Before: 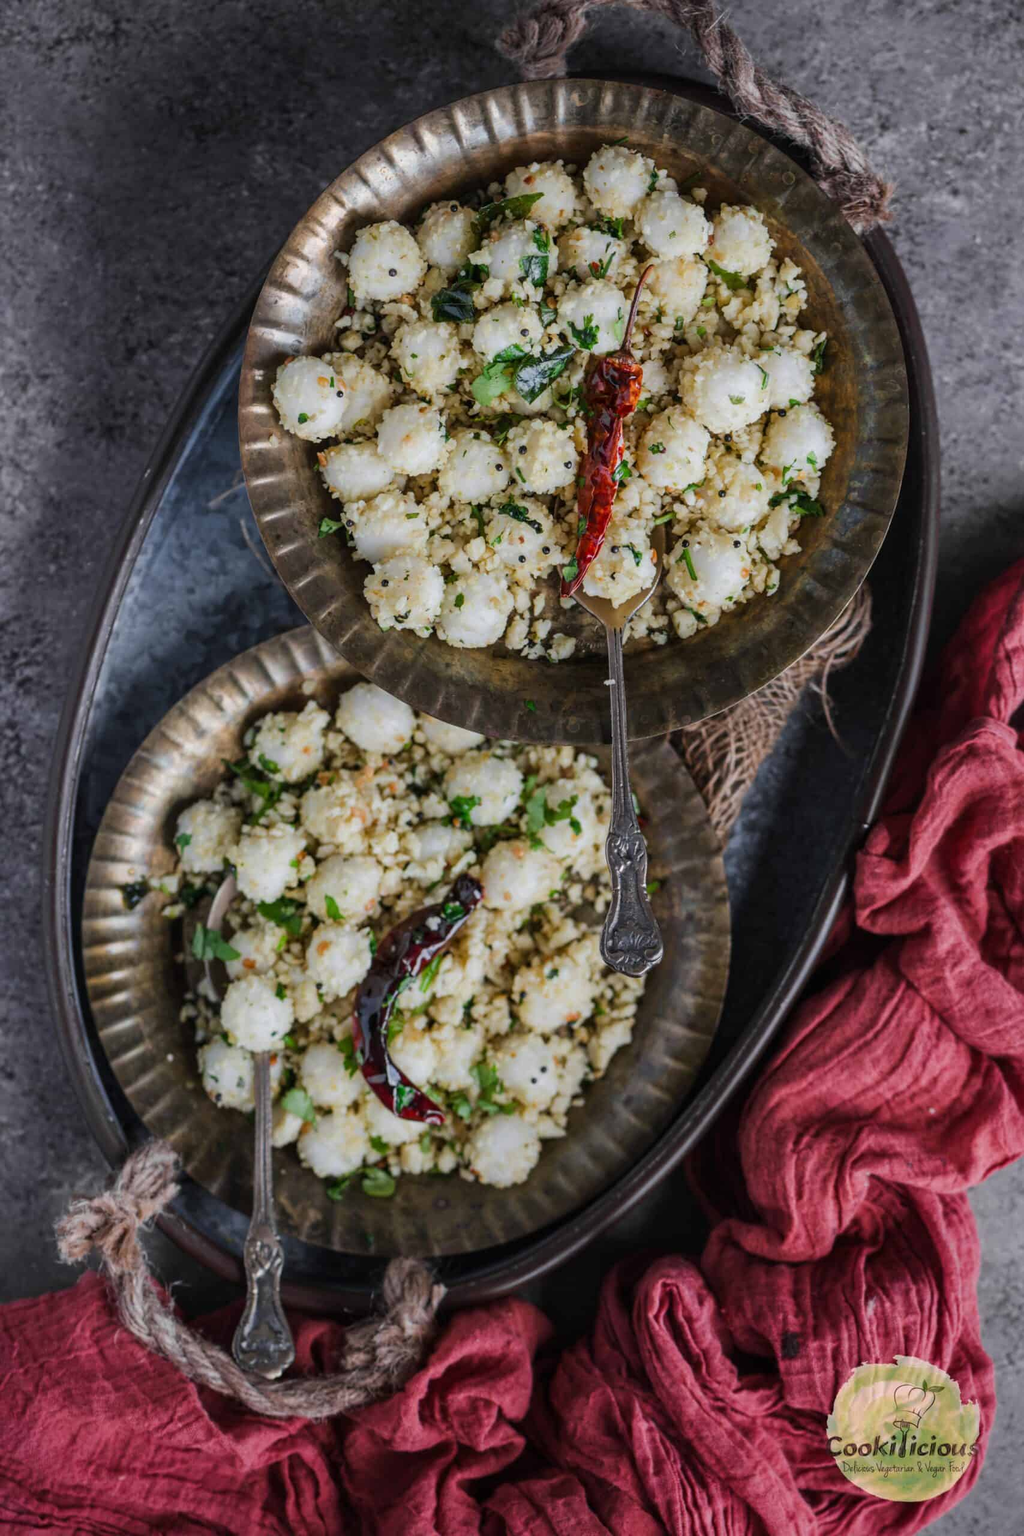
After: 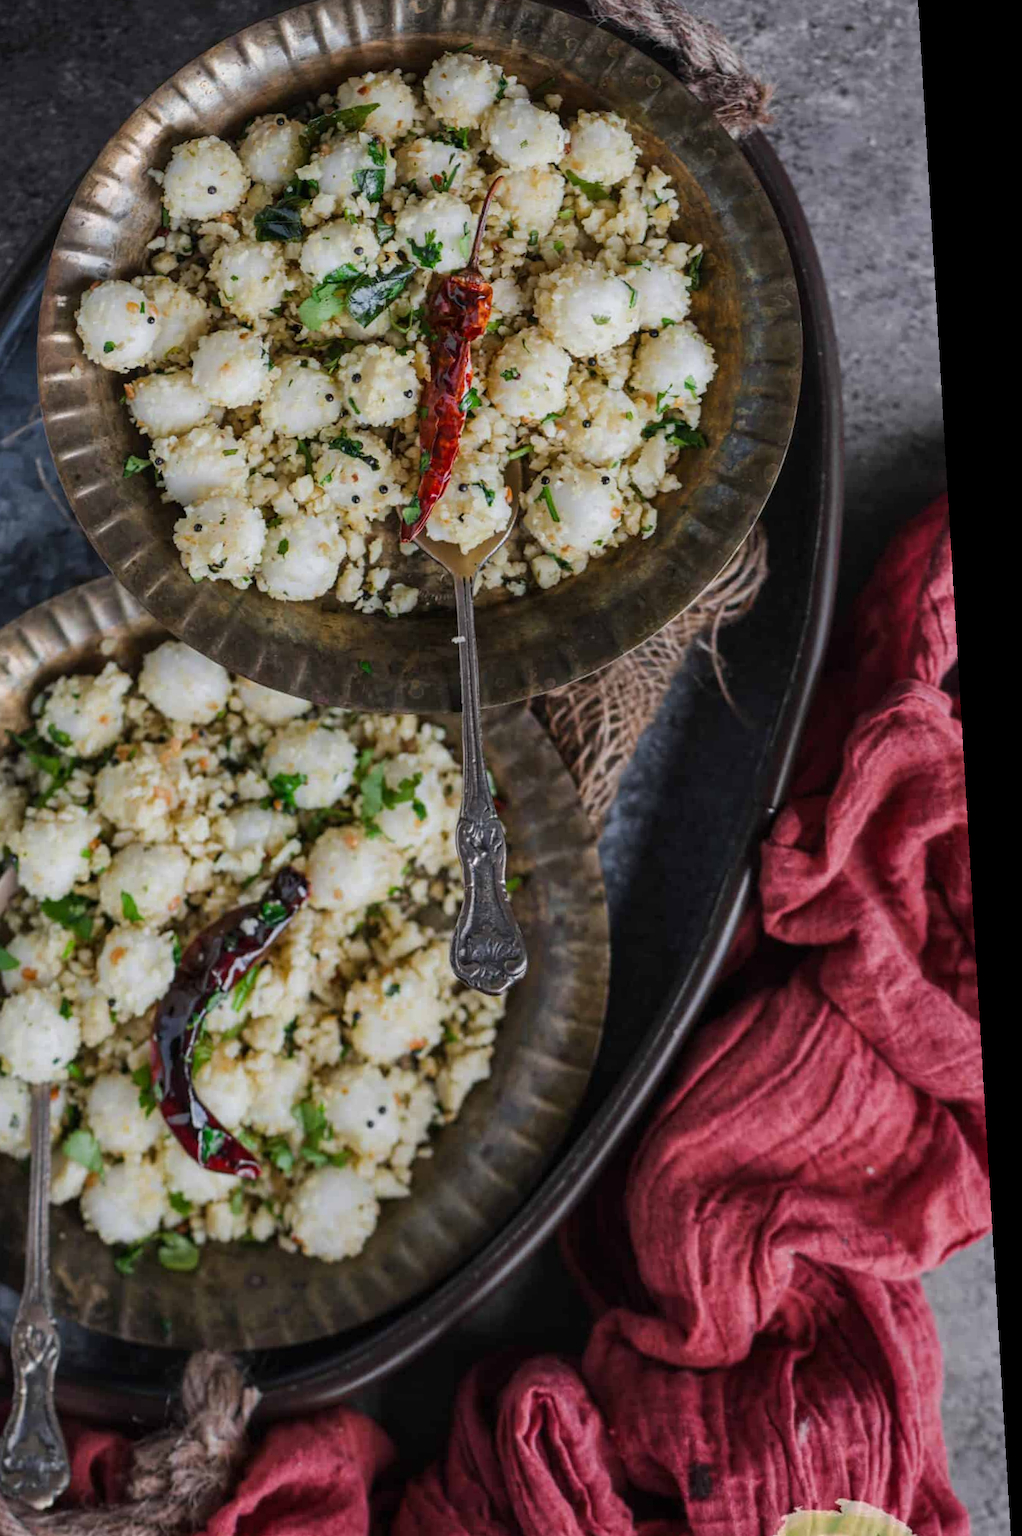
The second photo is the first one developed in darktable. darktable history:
rotate and perspective: rotation 0.128°, lens shift (vertical) -0.181, lens shift (horizontal) -0.044, shear 0.001, automatic cropping off
crop: left 23.095%, top 5.827%, bottom 11.854%
